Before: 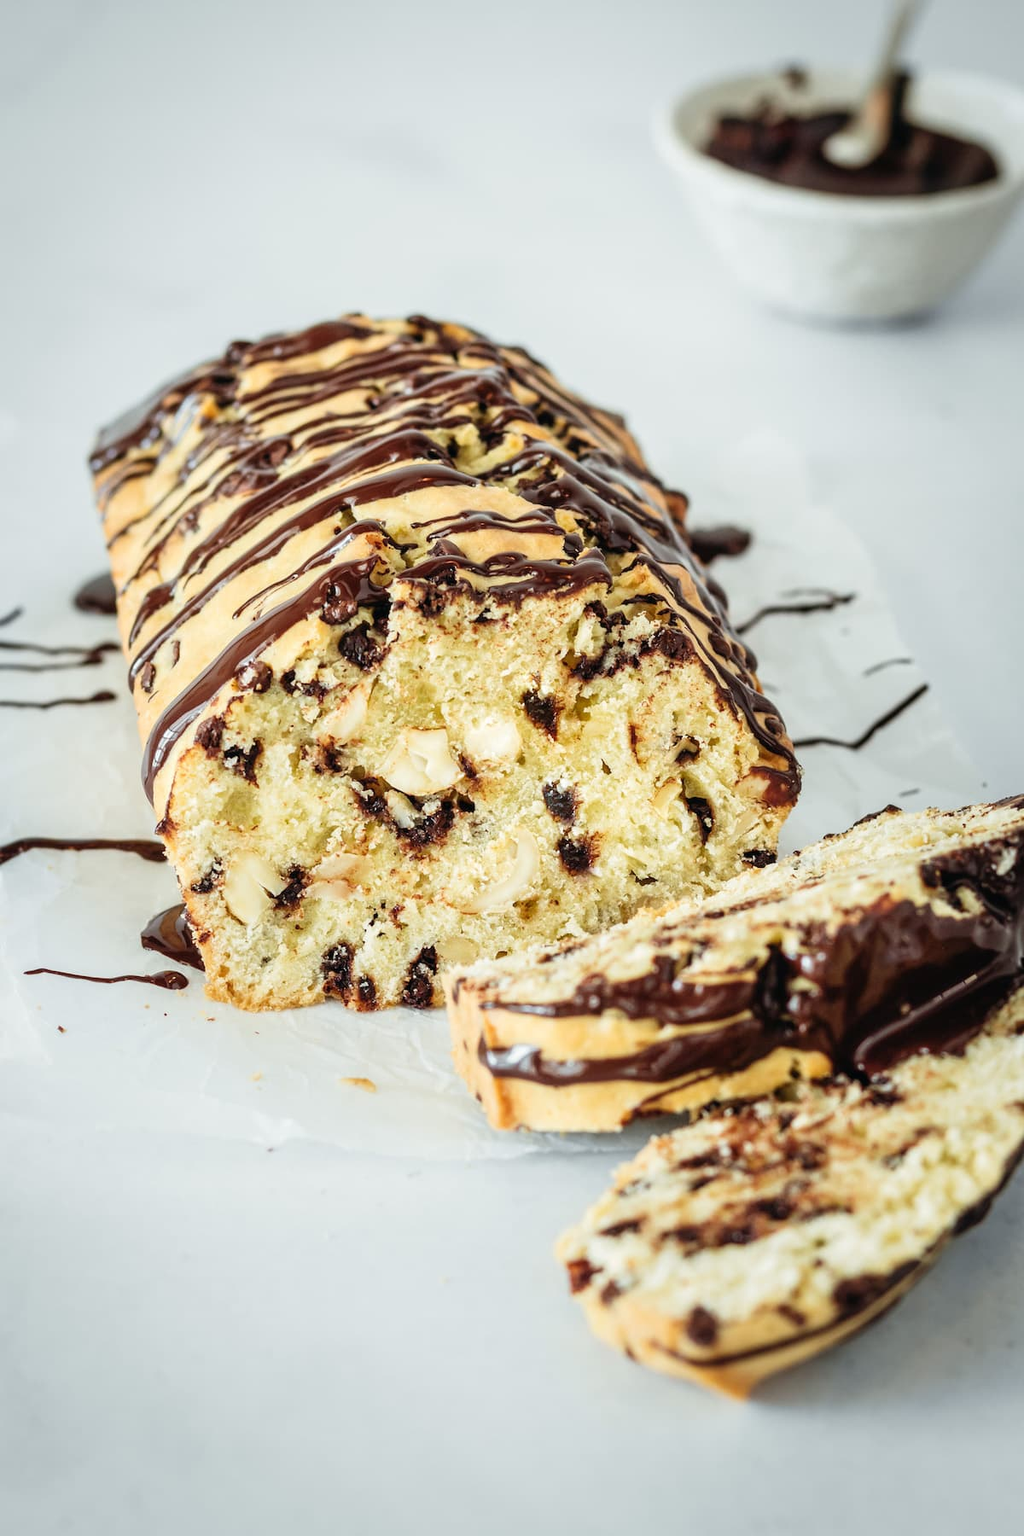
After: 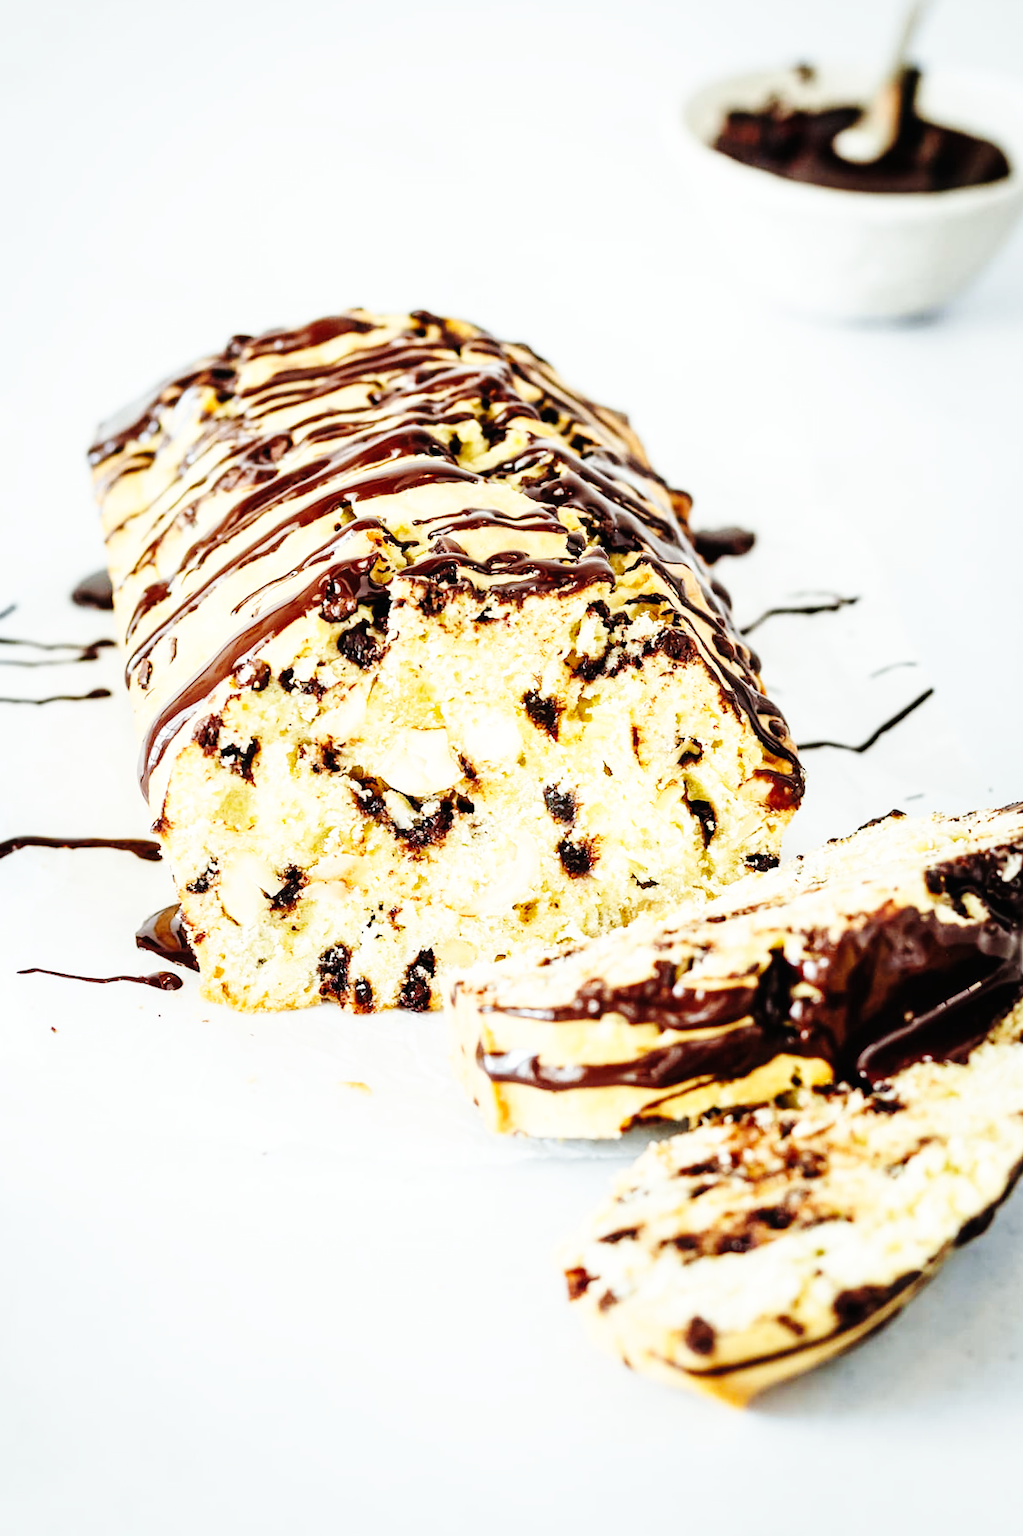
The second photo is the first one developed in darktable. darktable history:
crop and rotate: angle -0.467°
base curve: curves: ch0 [(0, 0) (0, 0) (0.002, 0.001) (0.008, 0.003) (0.019, 0.011) (0.037, 0.037) (0.064, 0.11) (0.102, 0.232) (0.152, 0.379) (0.216, 0.524) (0.296, 0.665) (0.394, 0.789) (0.512, 0.881) (0.651, 0.945) (0.813, 0.986) (1, 1)], preserve colors none
color zones: curves: ch0 [(0.068, 0.464) (0.25, 0.5) (0.48, 0.508) (0.75, 0.536) (0.886, 0.476) (0.967, 0.456)]; ch1 [(0.066, 0.456) (0.25, 0.5) (0.616, 0.508) (0.746, 0.56) (0.934, 0.444)], mix 100.18%
